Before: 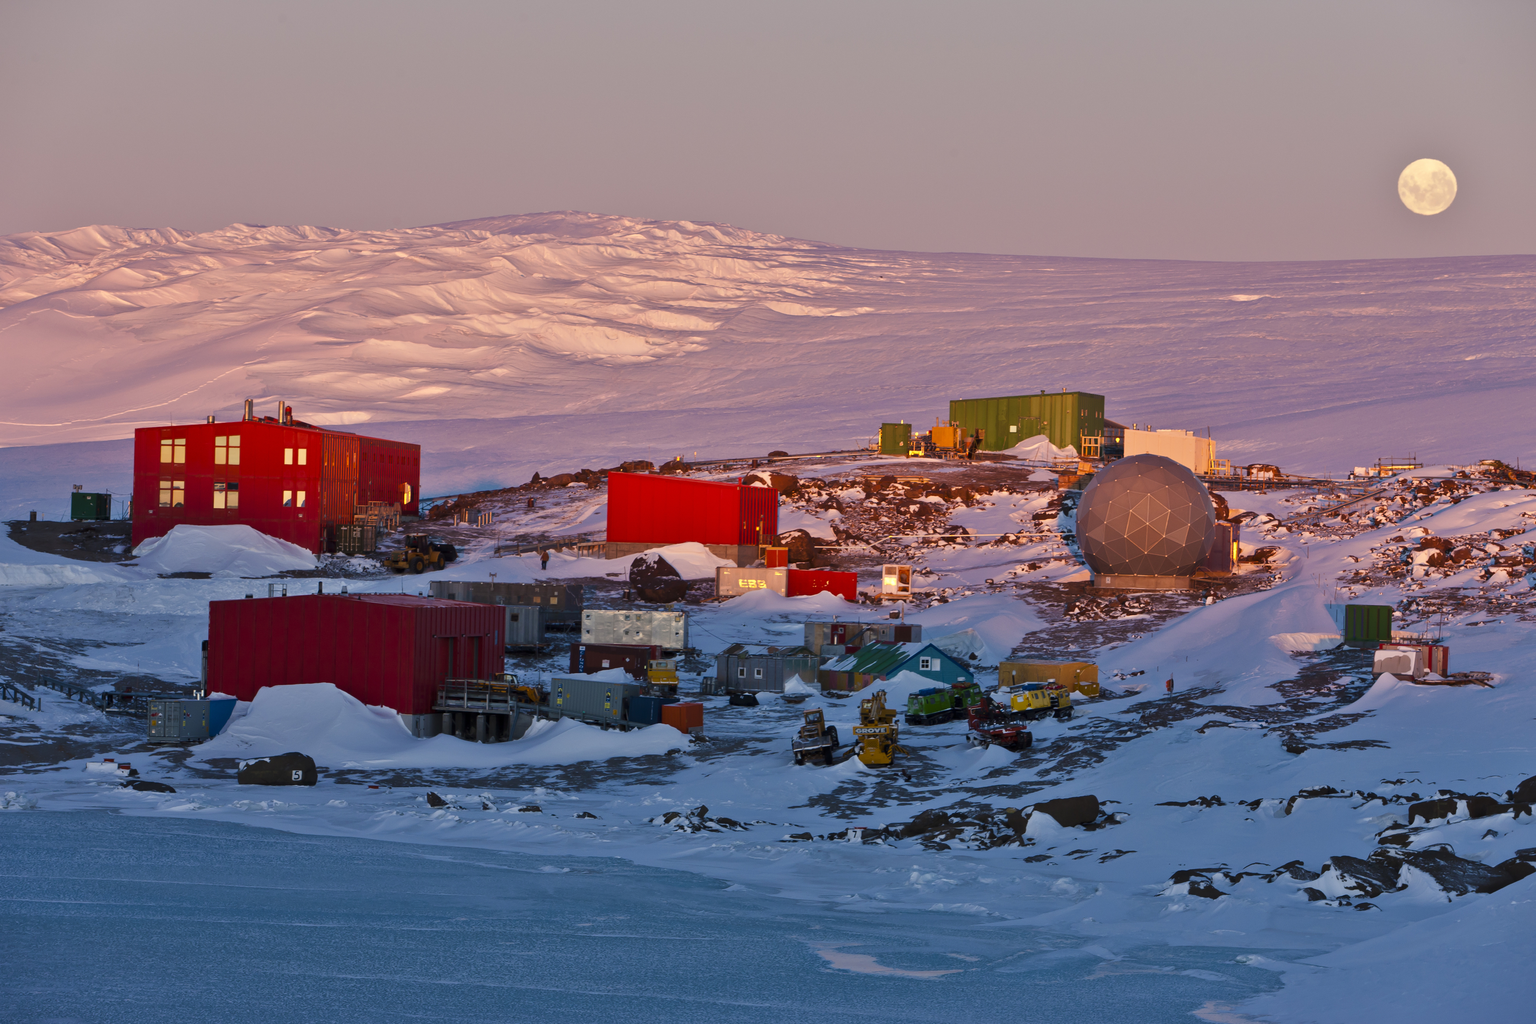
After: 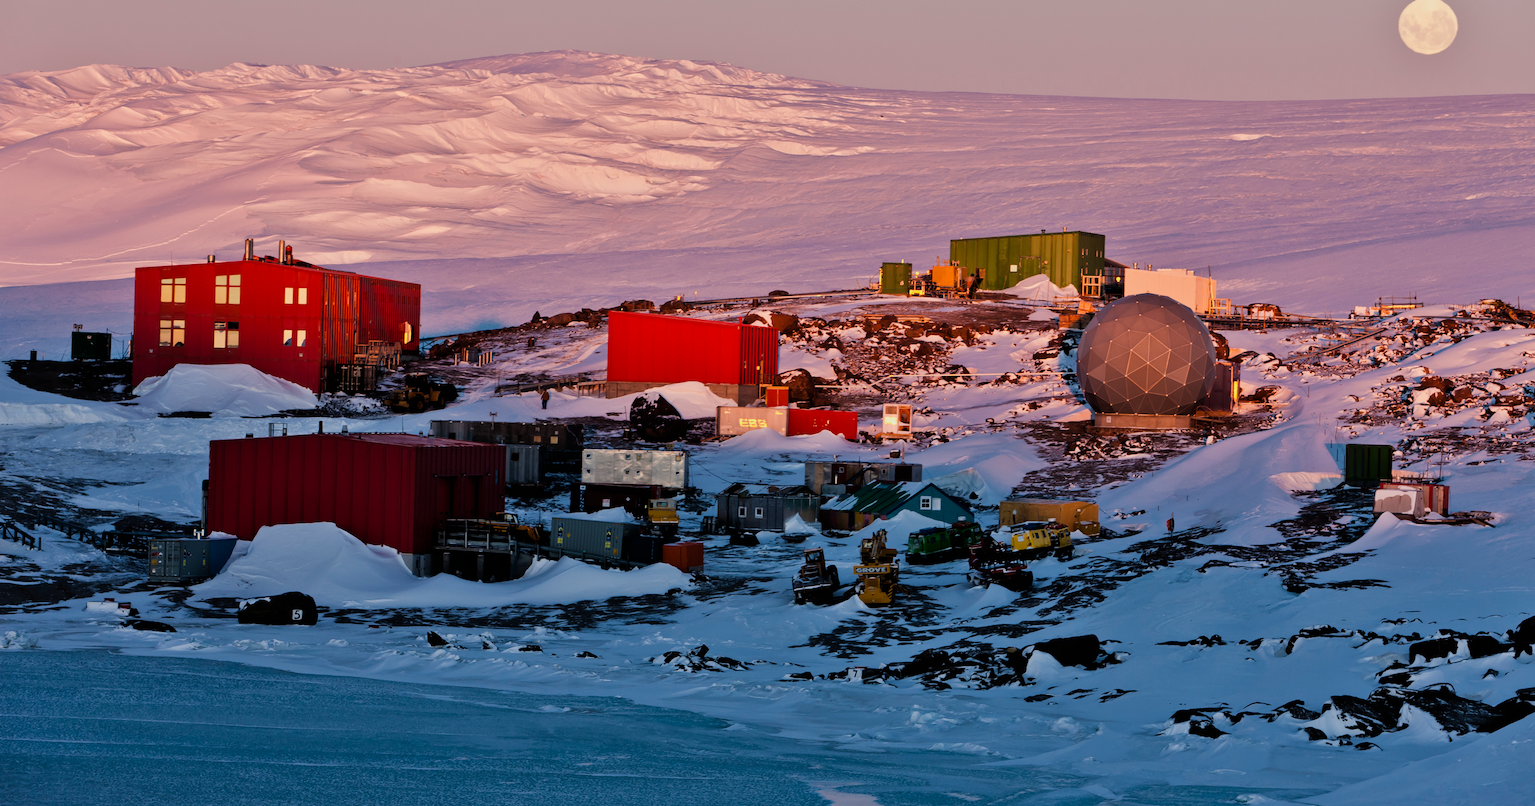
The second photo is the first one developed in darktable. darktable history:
crop and rotate: top 15.774%, bottom 5.506%
filmic rgb: black relative exposure -5 EV, white relative exposure 3.5 EV, hardness 3.19, contrast 1.2, highlights saturation mix -50%
